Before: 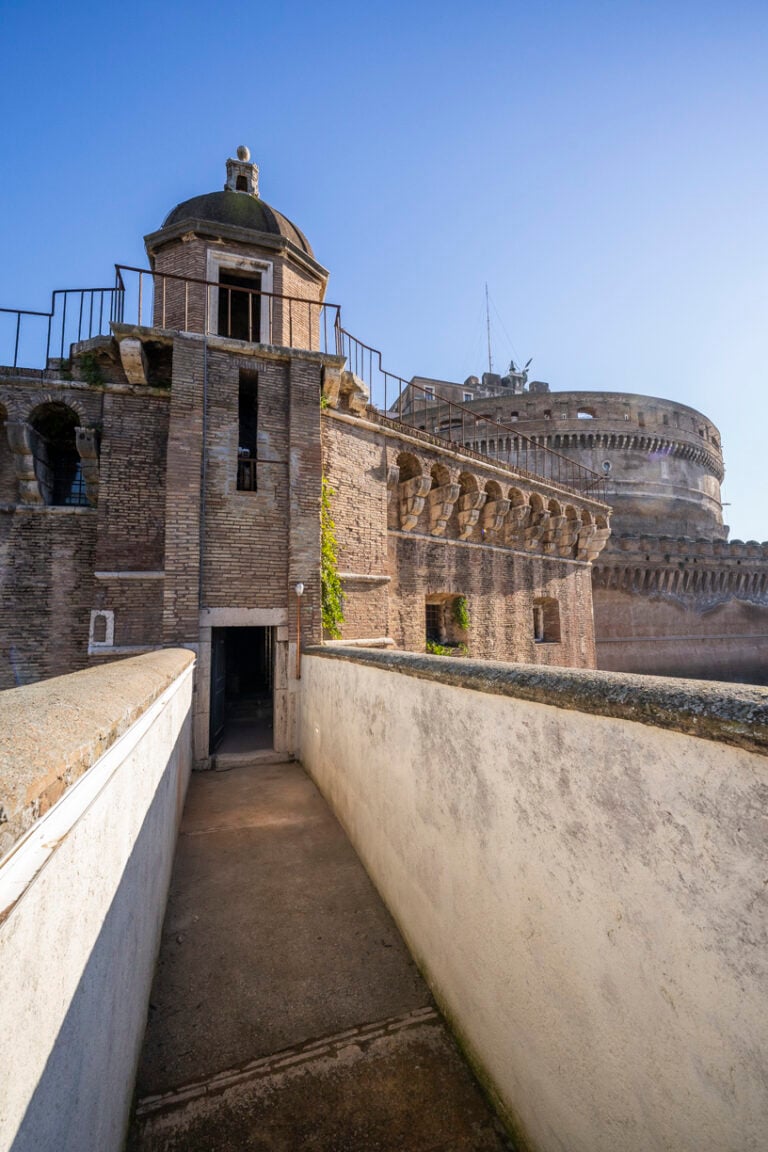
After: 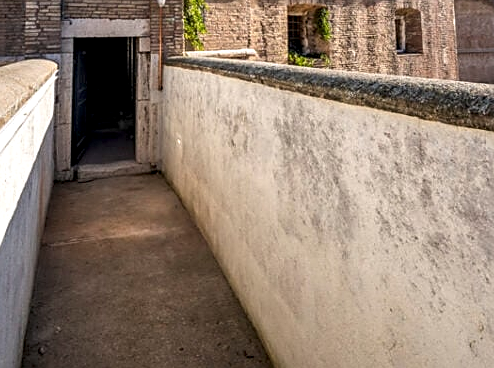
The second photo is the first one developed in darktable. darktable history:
sharpen: on, module defaults
crop: left 18.091%, top 51.13%, right 17.525%, bottom 16.85%
local contrast: detail 135%, midtone range 0.75
